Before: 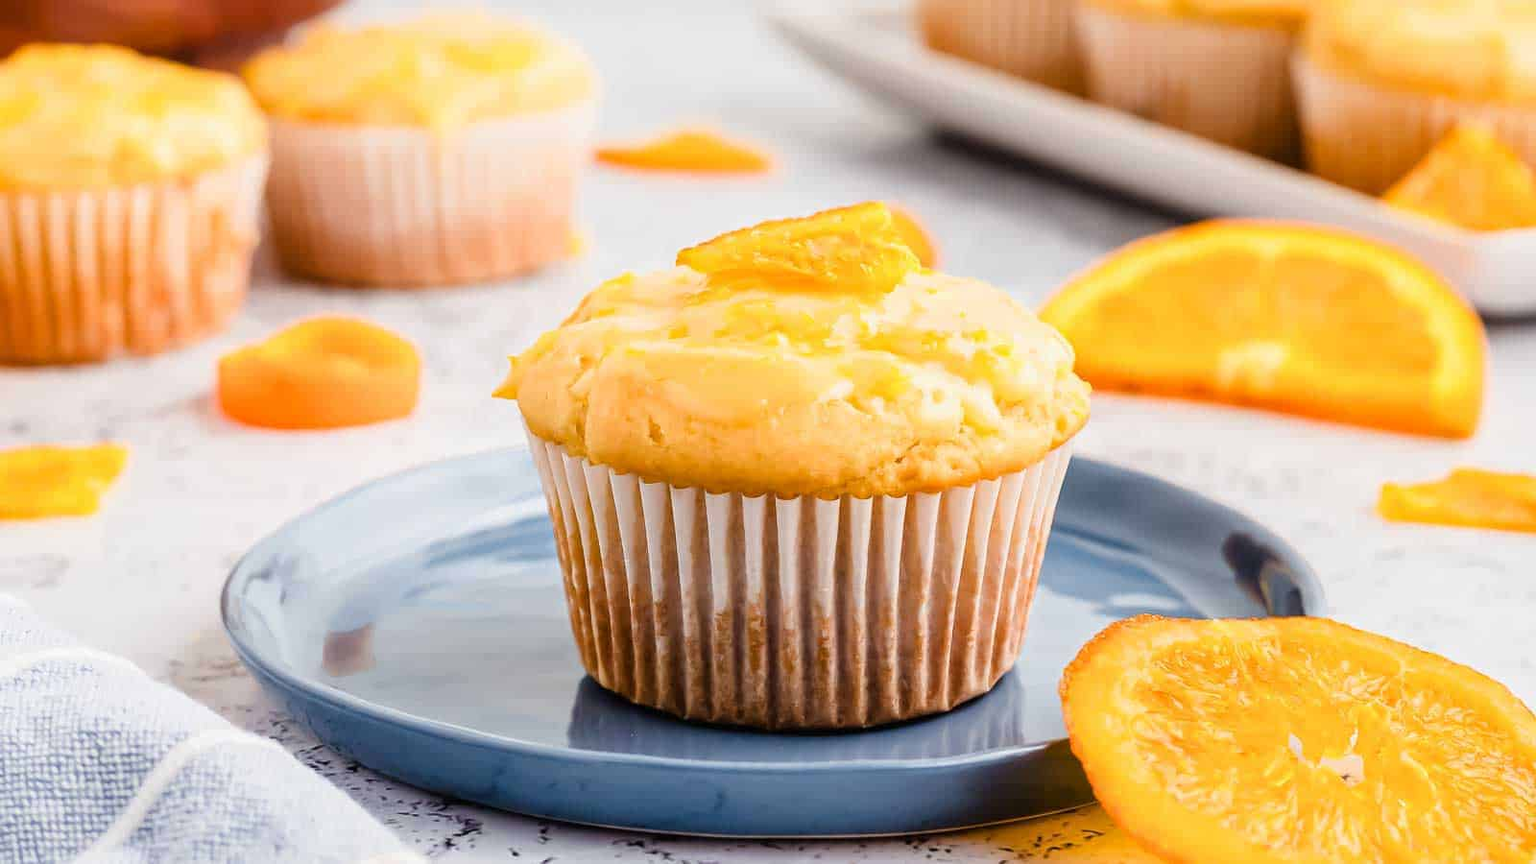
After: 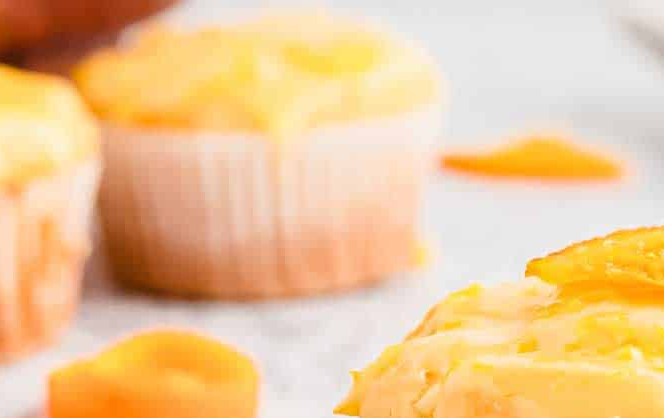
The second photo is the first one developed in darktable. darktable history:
crop and rotate: left 11.206%, top 0.051%, right 47.255%, bottom 53.417%
